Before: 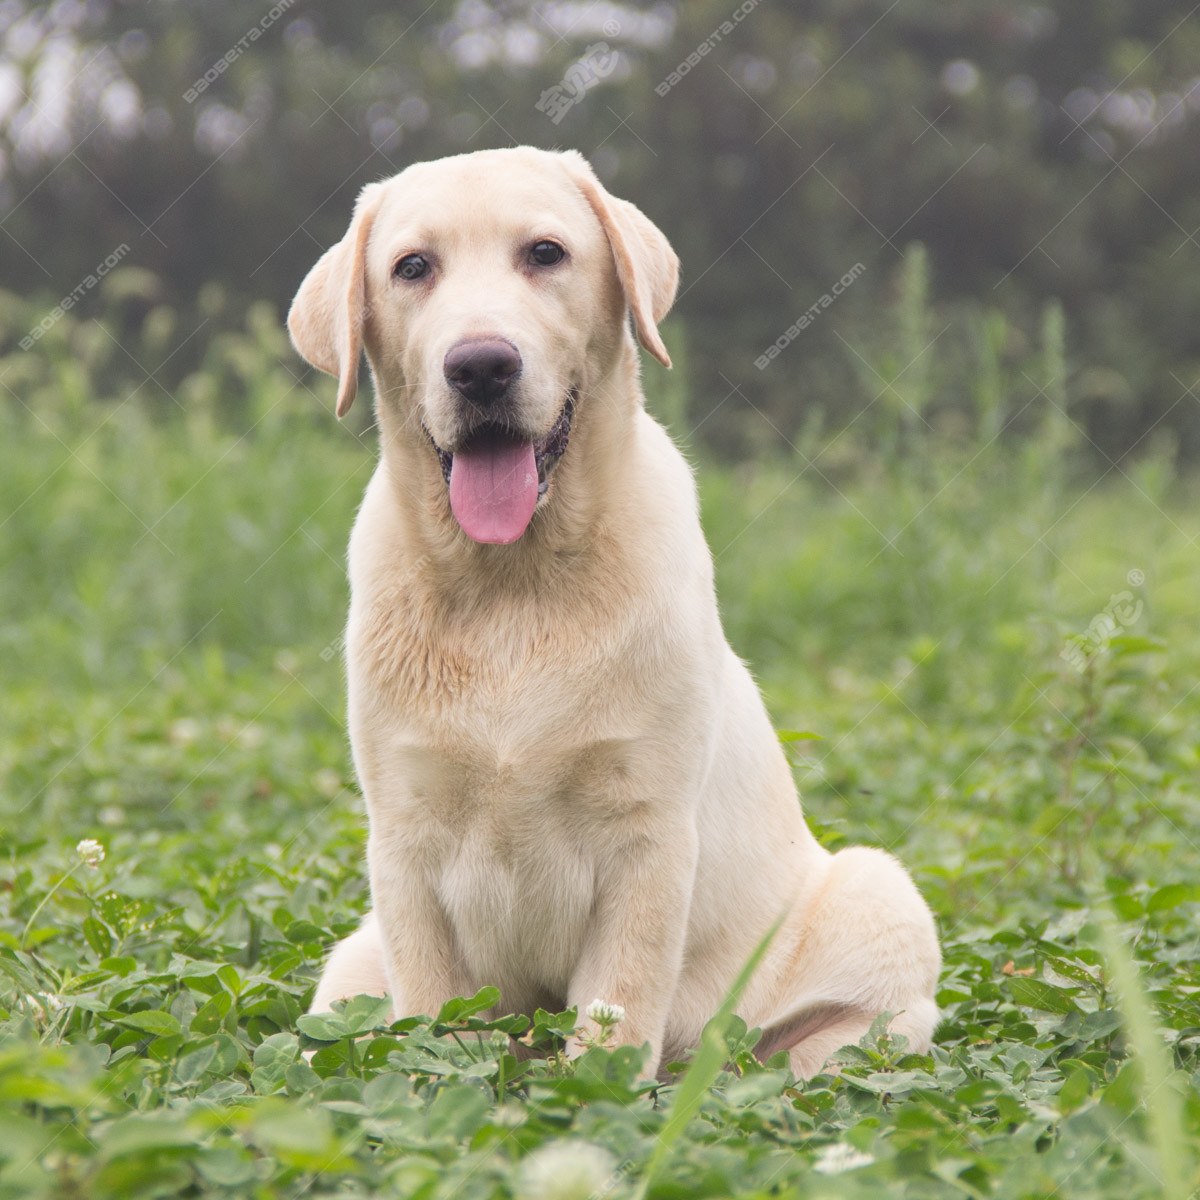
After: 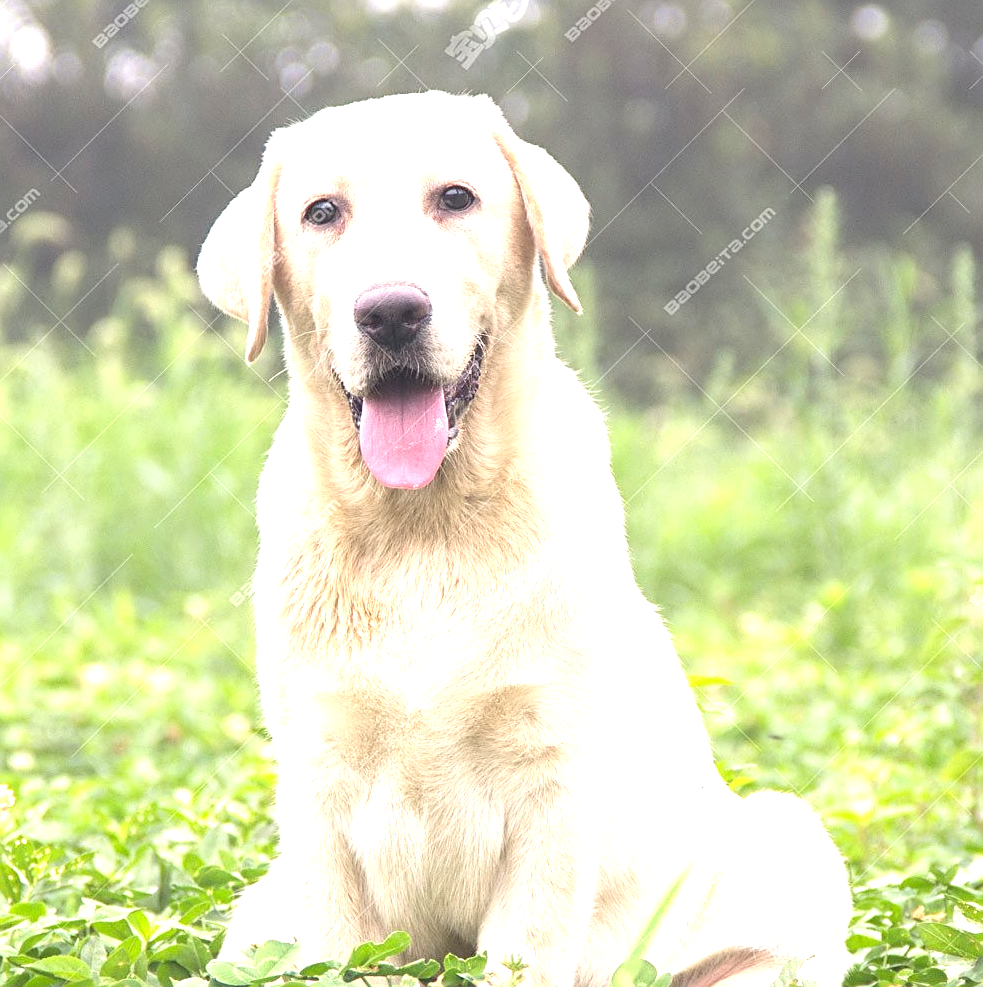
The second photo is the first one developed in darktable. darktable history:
tone equalizer: -8 EV -0.434 EV, -7 EV -0.412 EV, -6 EV -0.3 EV, -5 EV -0.206 EV, -3 EV 0.233 EV, -2 EV 0.344 EV, -1 EV 0.411 EV, +0 EV 0.403 EV, mask exposure compensation -0.489 EV
crop and rotate: left 7.528%, top 4.651%, right 10.548%, bottom 13.083%
sharpen: on, module defaults
exposure: black level correction 0, exposure 0.935 EV, compensate exposure bias true, compensate highlight preservation false
